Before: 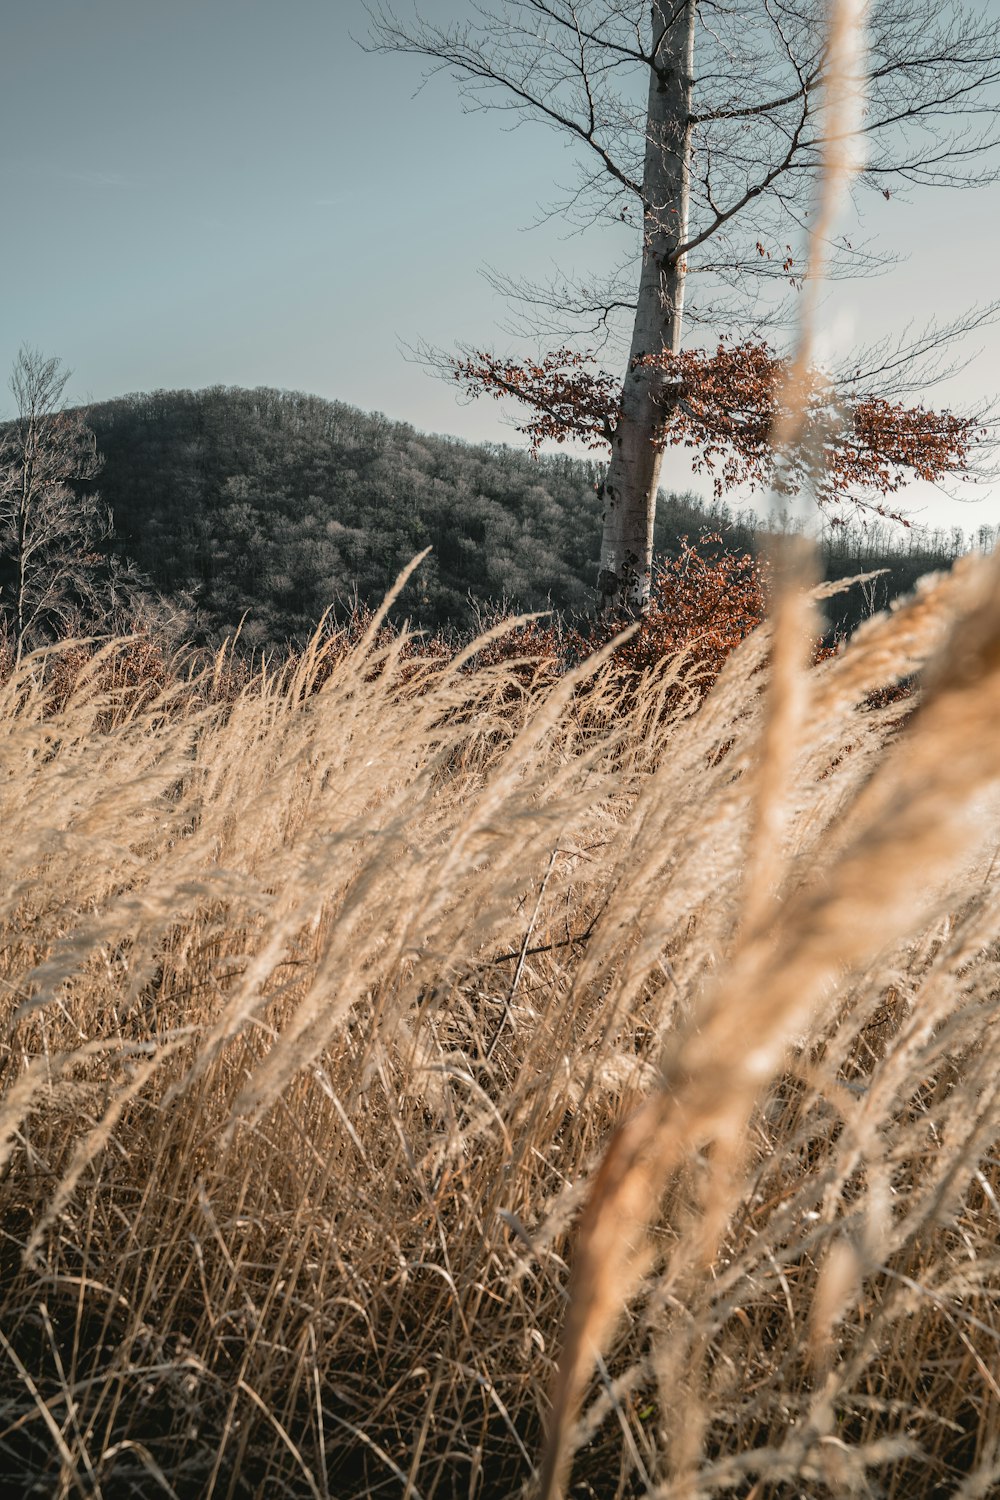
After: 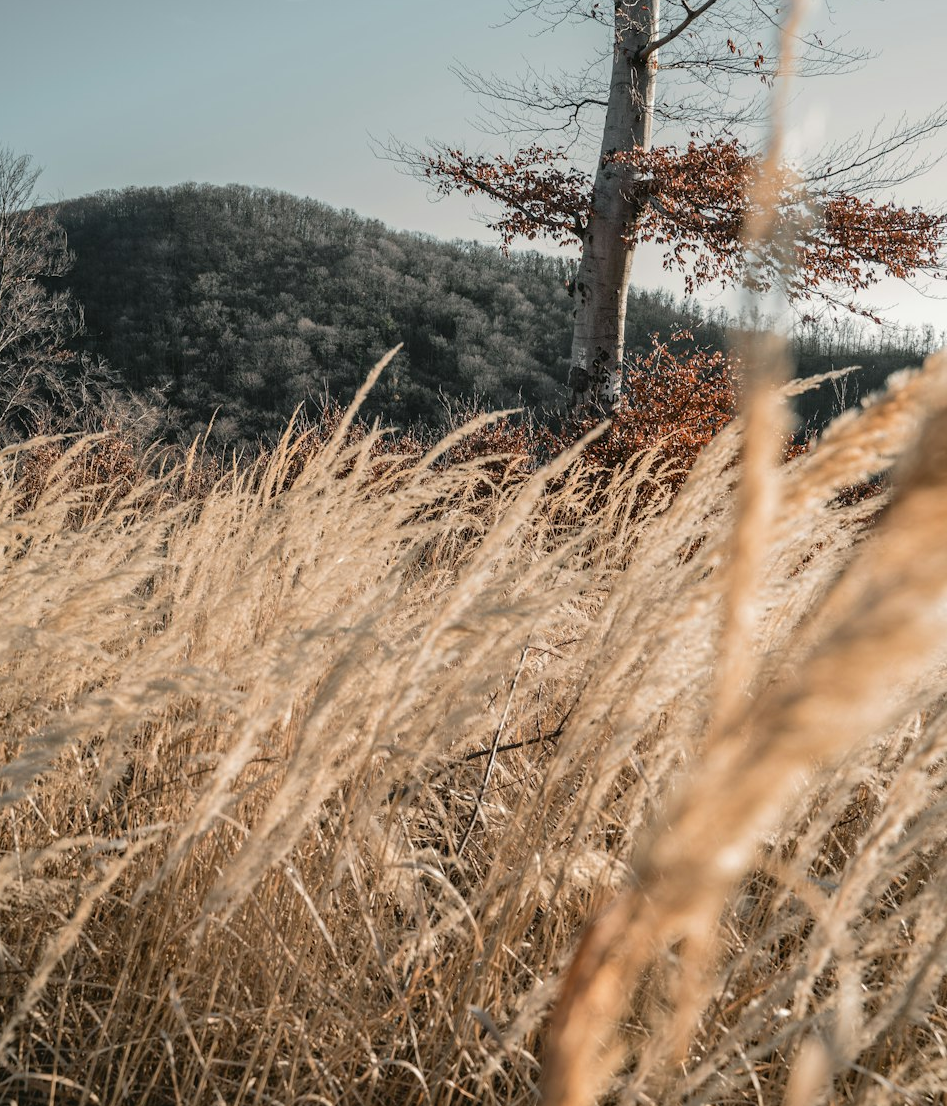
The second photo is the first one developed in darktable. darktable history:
crop and rotate: left 2.98%, top 13.613%, right 2.318%, bottom 12.622%
